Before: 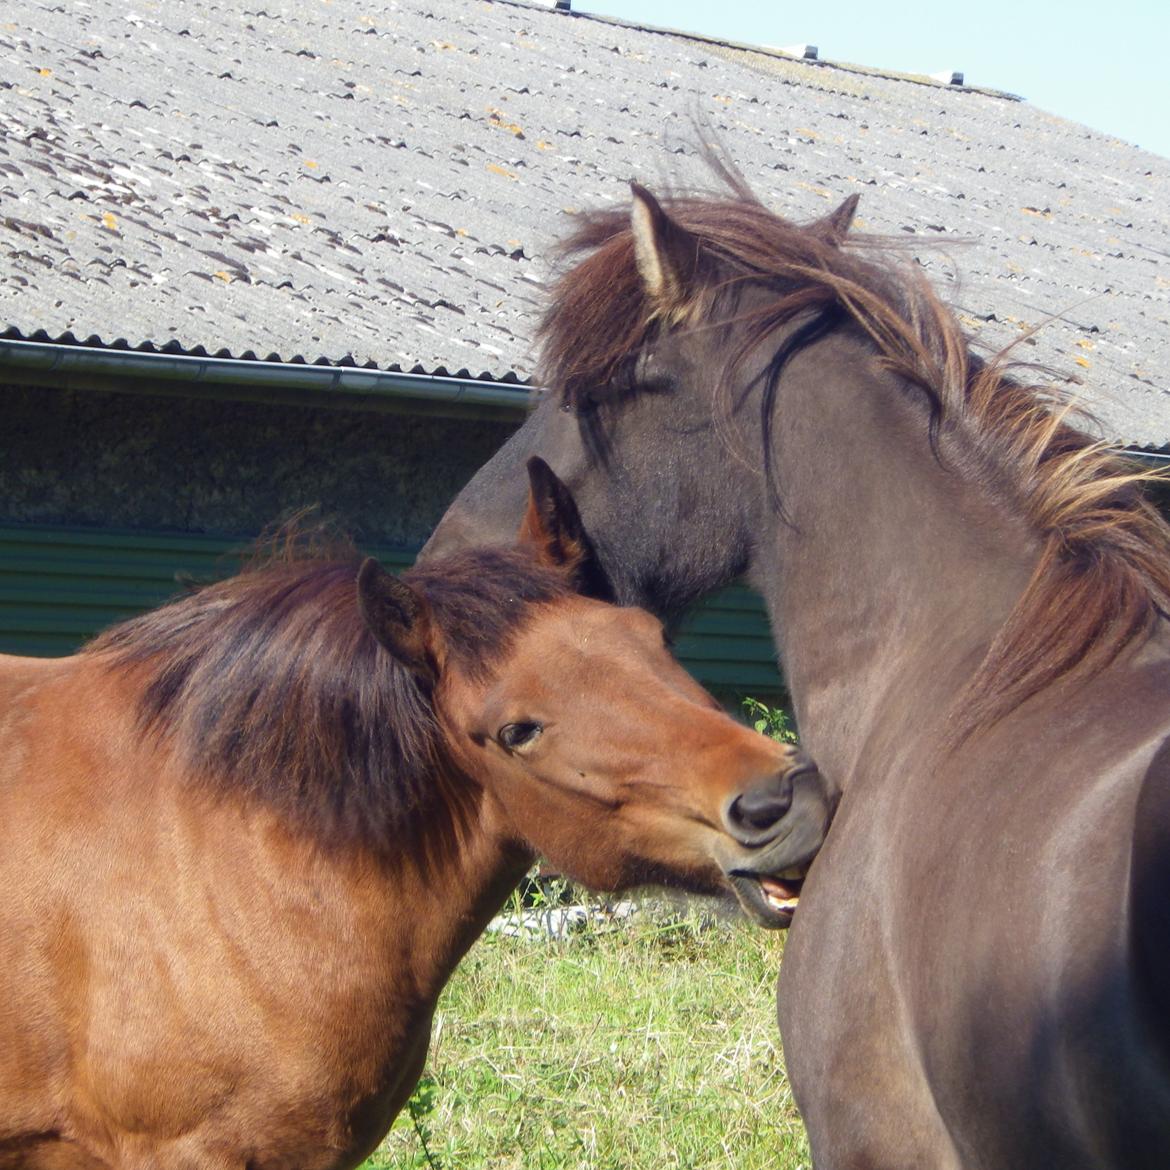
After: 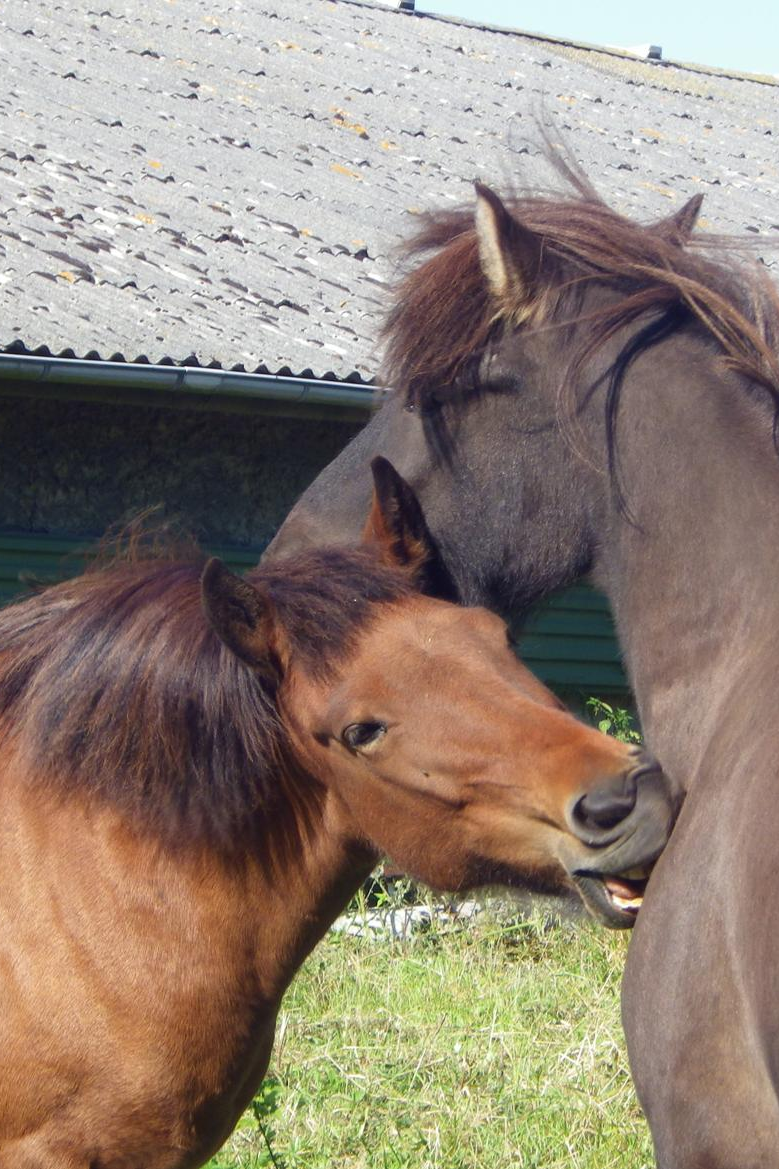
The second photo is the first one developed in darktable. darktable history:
crop and rotate: left 13.362%, right 19.989%
